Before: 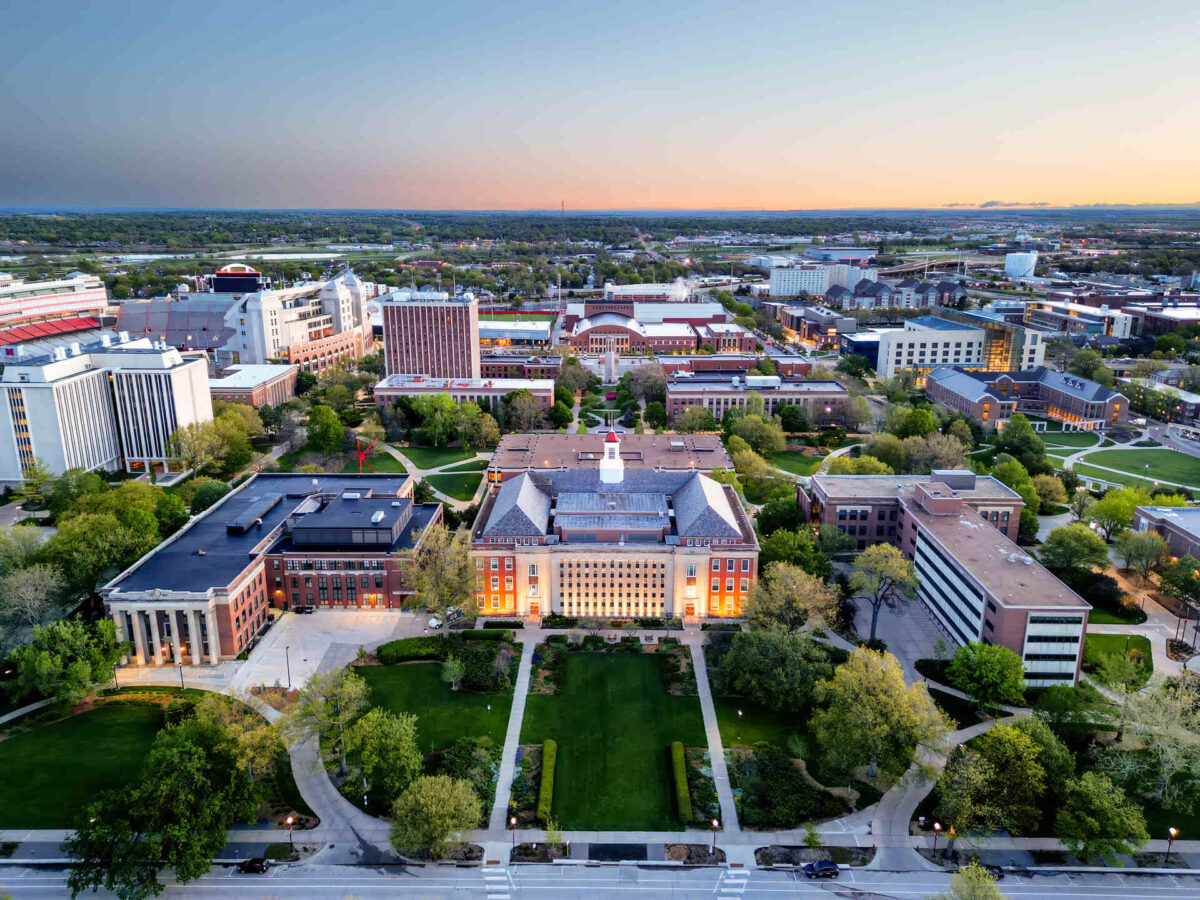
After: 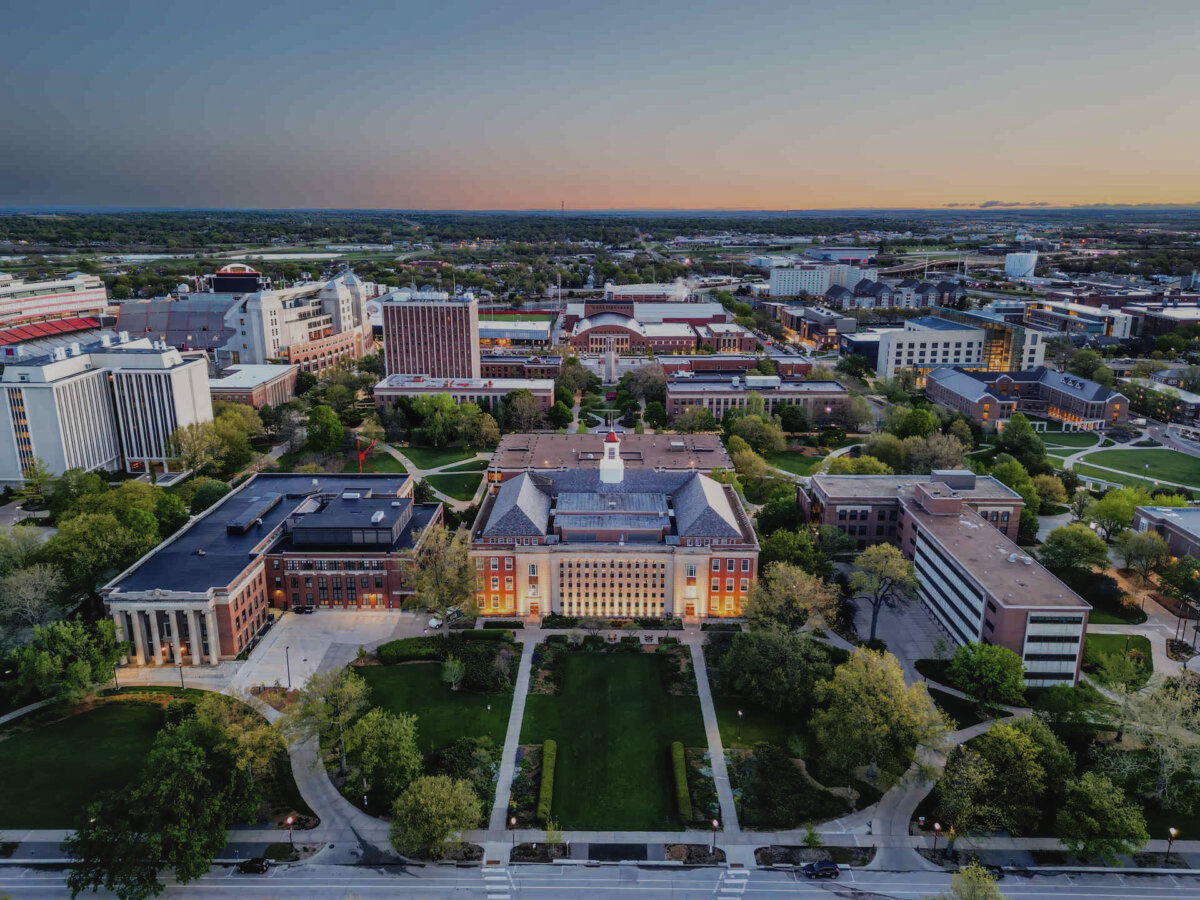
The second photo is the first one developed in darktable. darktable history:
local contrast: detail 130%
exposure: black level correction -0.016, exposure -1.018 EV, compensate highlight preservation false
